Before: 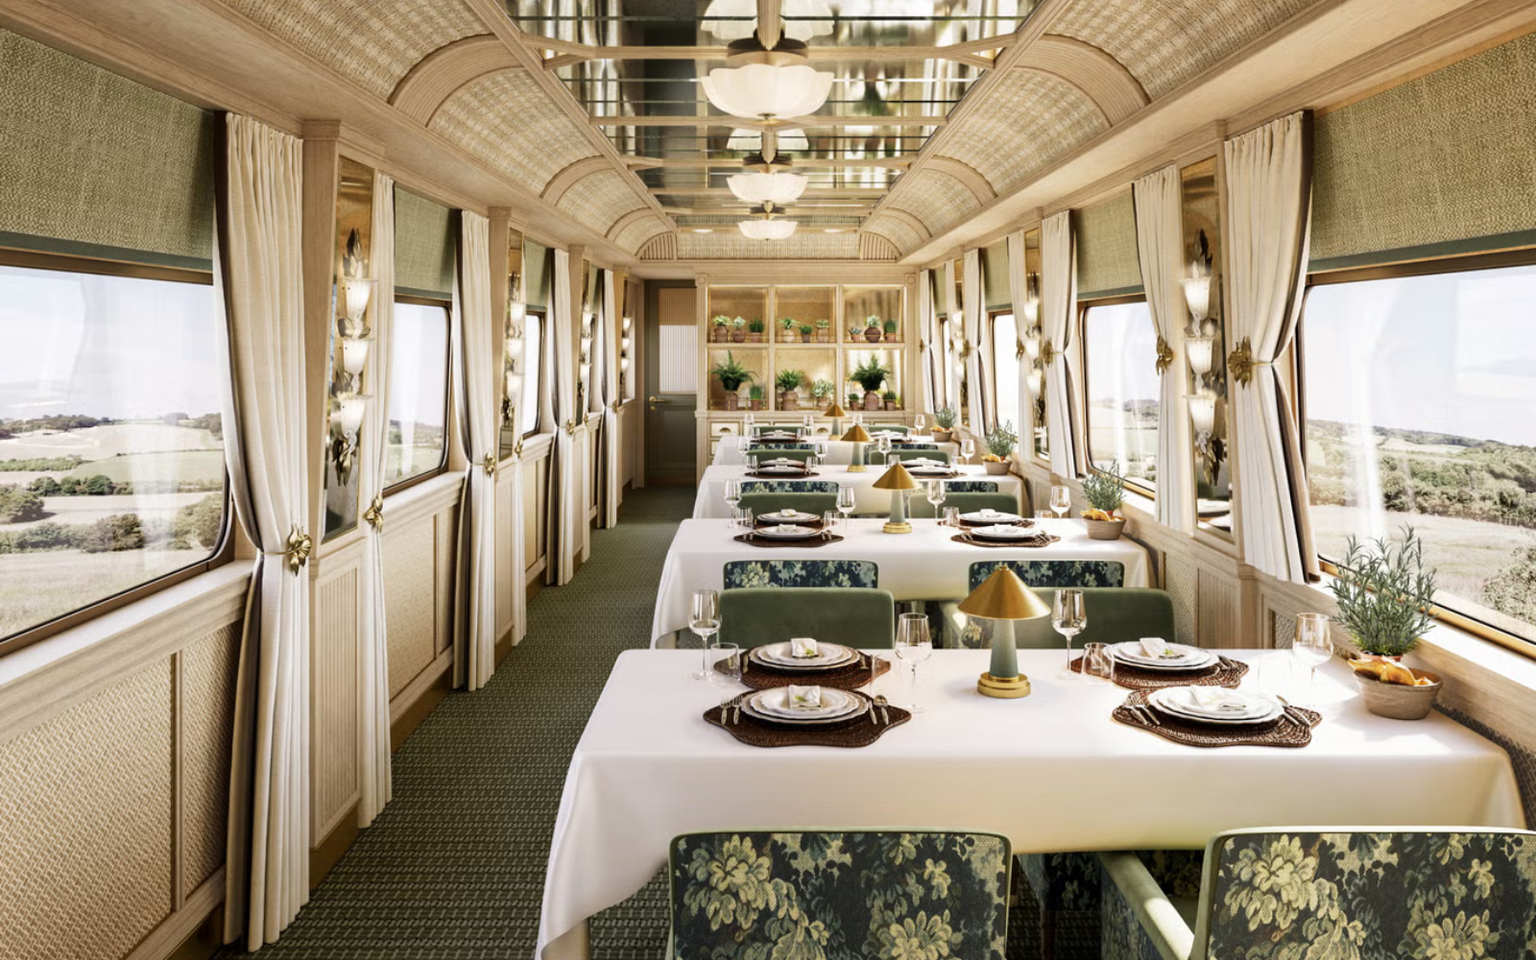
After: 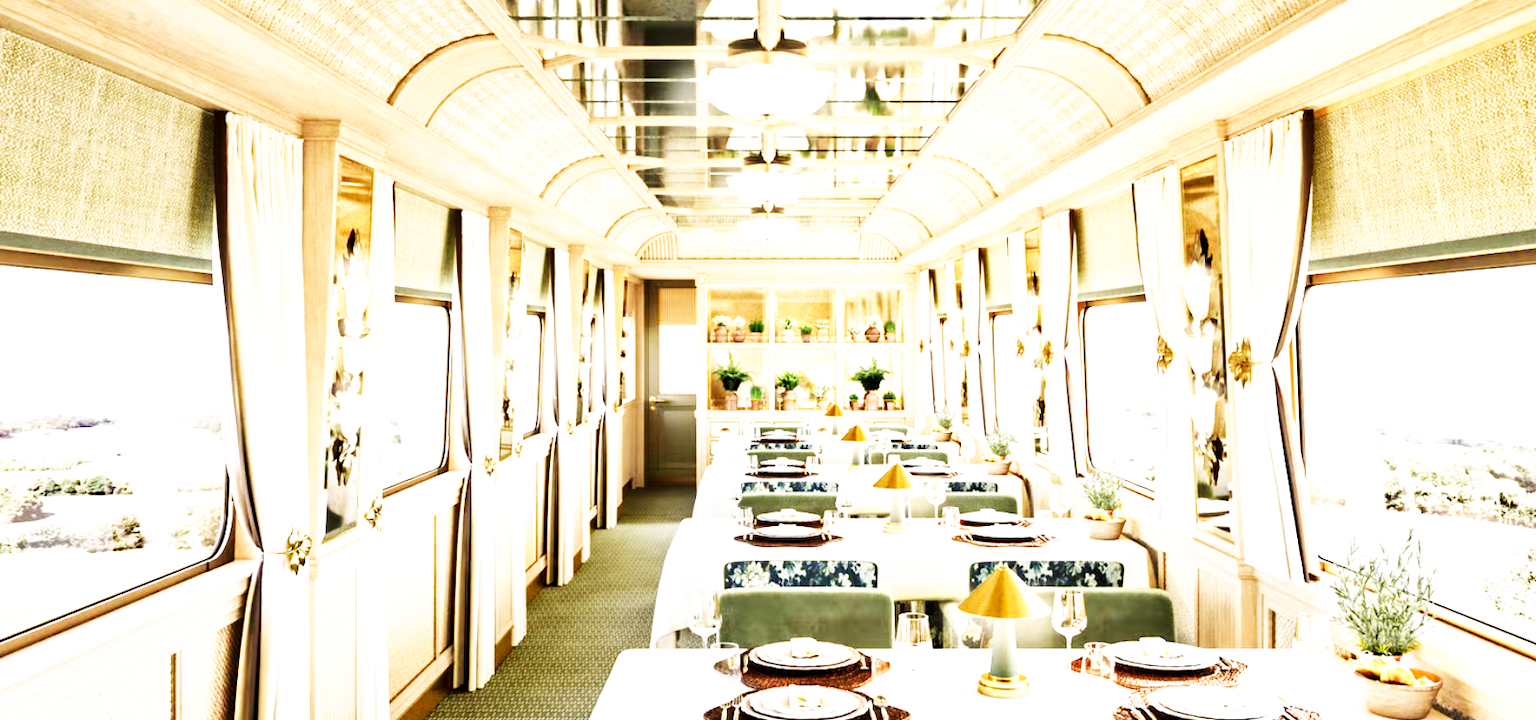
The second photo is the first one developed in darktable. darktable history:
contrast equalizer: y [[0.5, 0.5, 0.544, 0.569, 0.5, 0.5], [0.5 ×6], [0.5 ×6], [0 ×6], [0 ×6]]
crop: bottom 24.992%
exposure: black level correction 0, exposure 1 EV, compensate highlight preservation false
base curve: curves: ch0 [(0, 0) (0.007, 0.004) (0.027, 0.03) (0.046, 0.07) (0.207, 0.54) (0.442, 0.872) (0.673, 0.972) (1, 1)], preserve colors none
